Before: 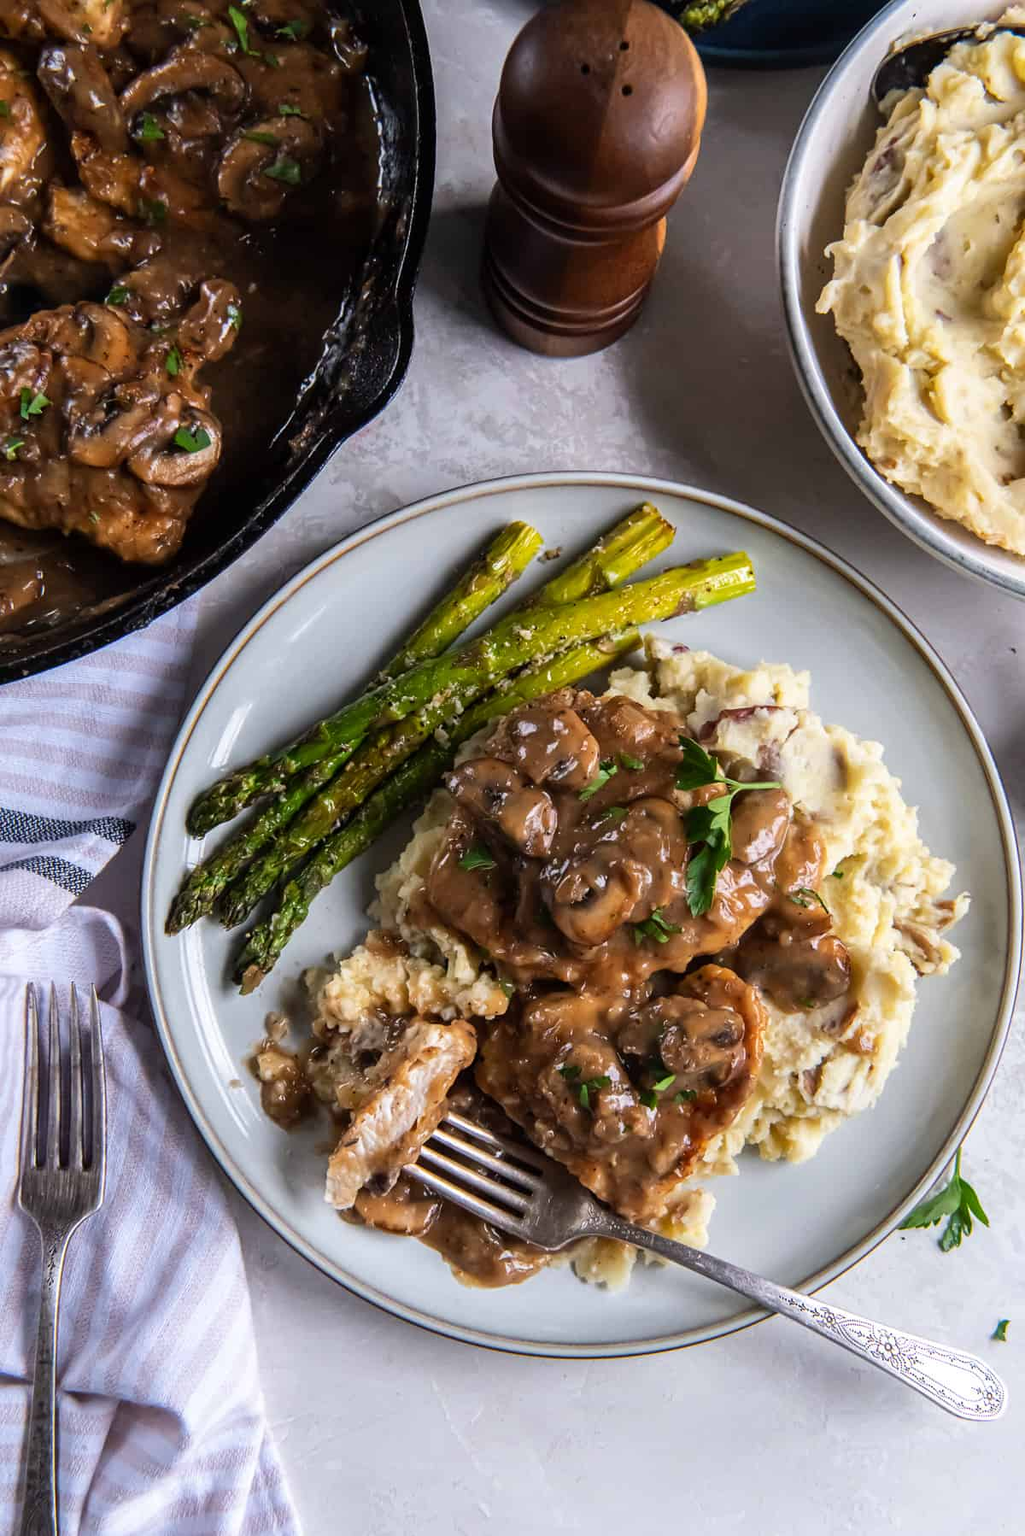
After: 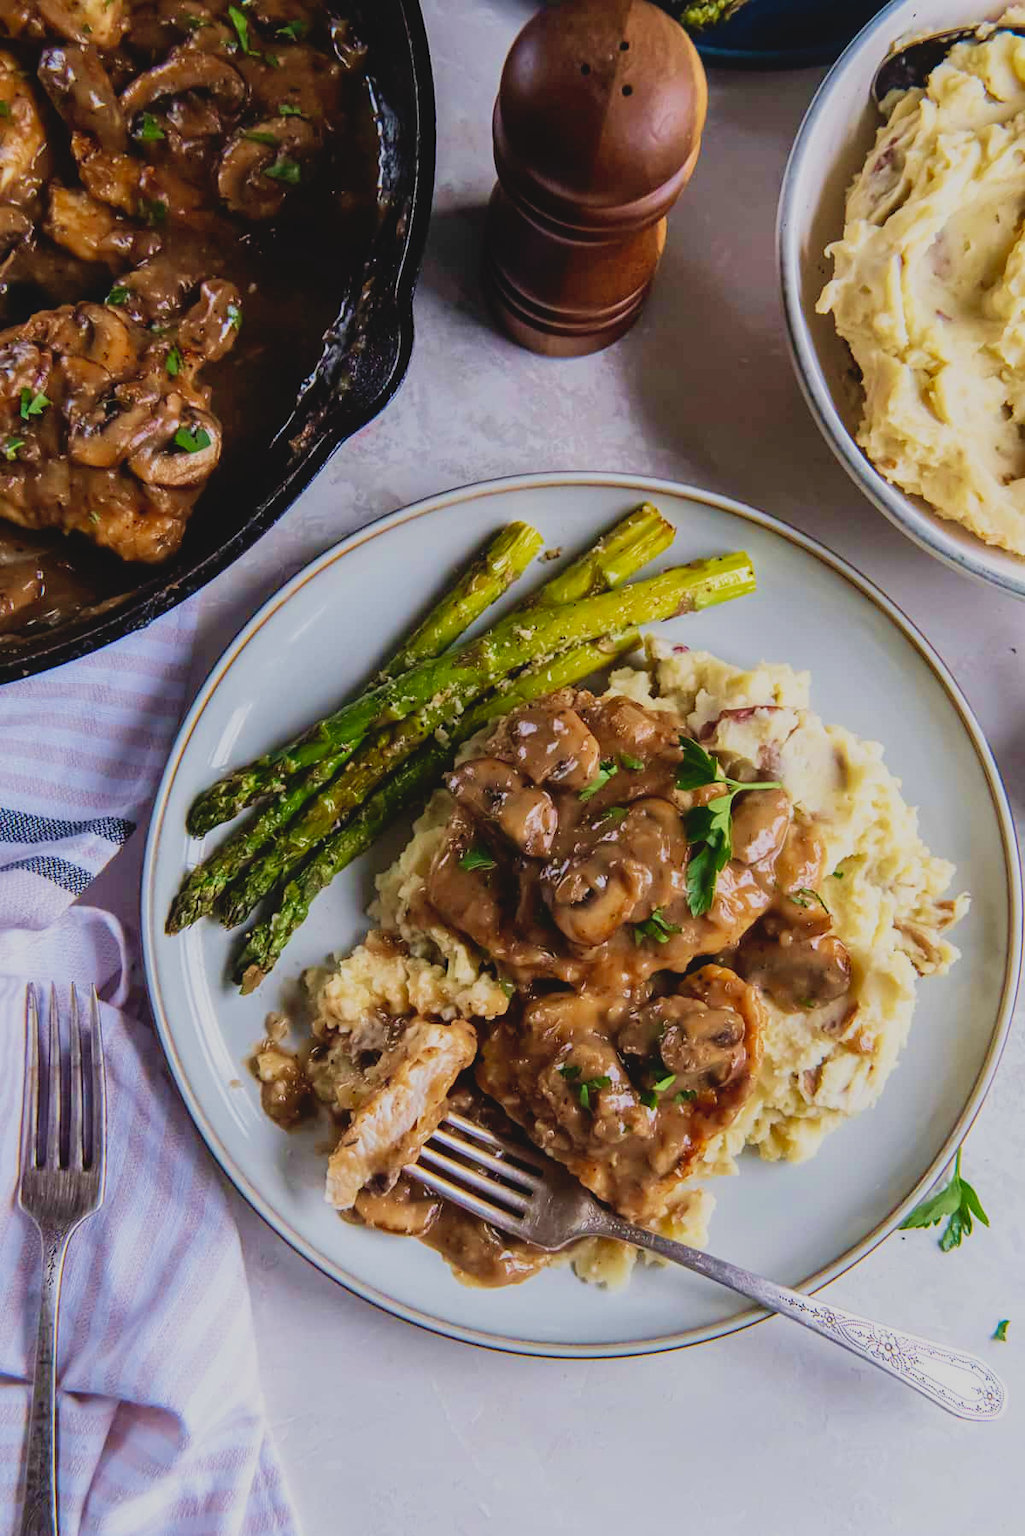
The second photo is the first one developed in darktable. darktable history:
filmic rgb: black relative exposure -16 EV, white relative exposure 6.15 EV, hardness 5.23, add noise in highlights 0.002, preserve chrominance no, color science v3 (2019), use custom middle-gray values true, iterations of high-quality reconstruction 0, contrast in highlights soft
velvia: strength 44.4%
contrast brightness saturation: contrast -0.1, brightness 0.042, saturation 0.08
